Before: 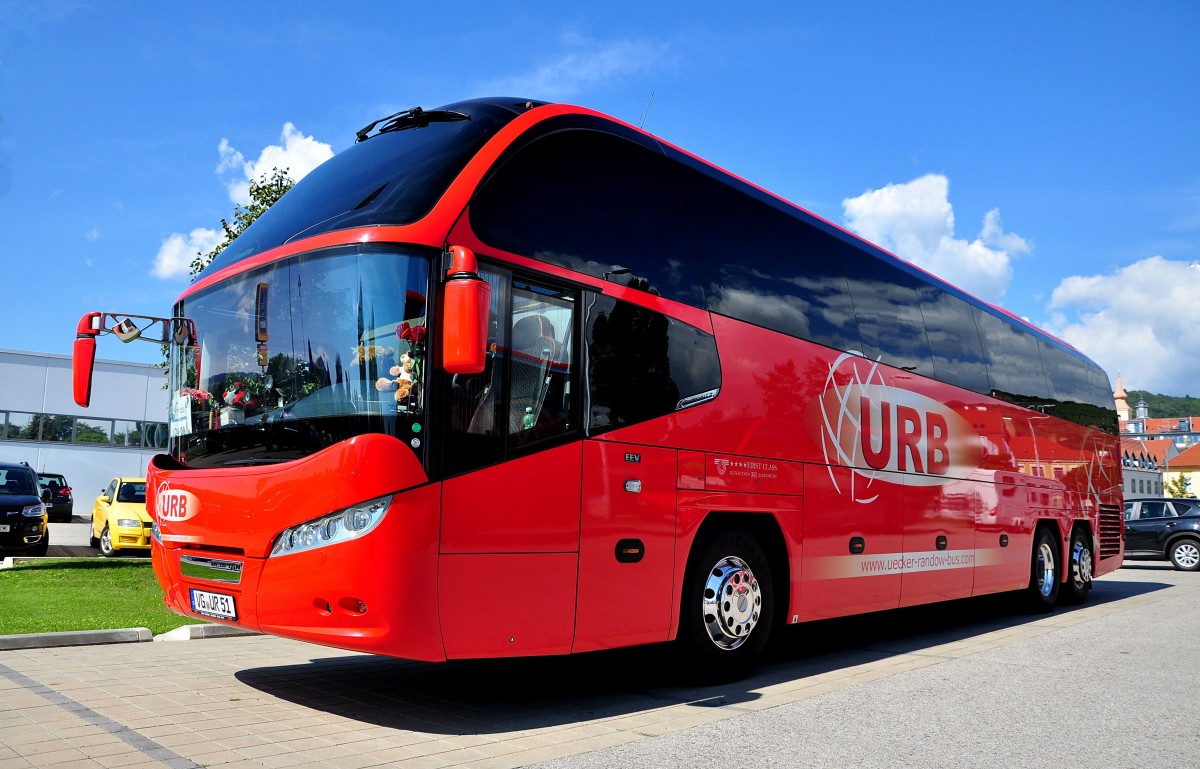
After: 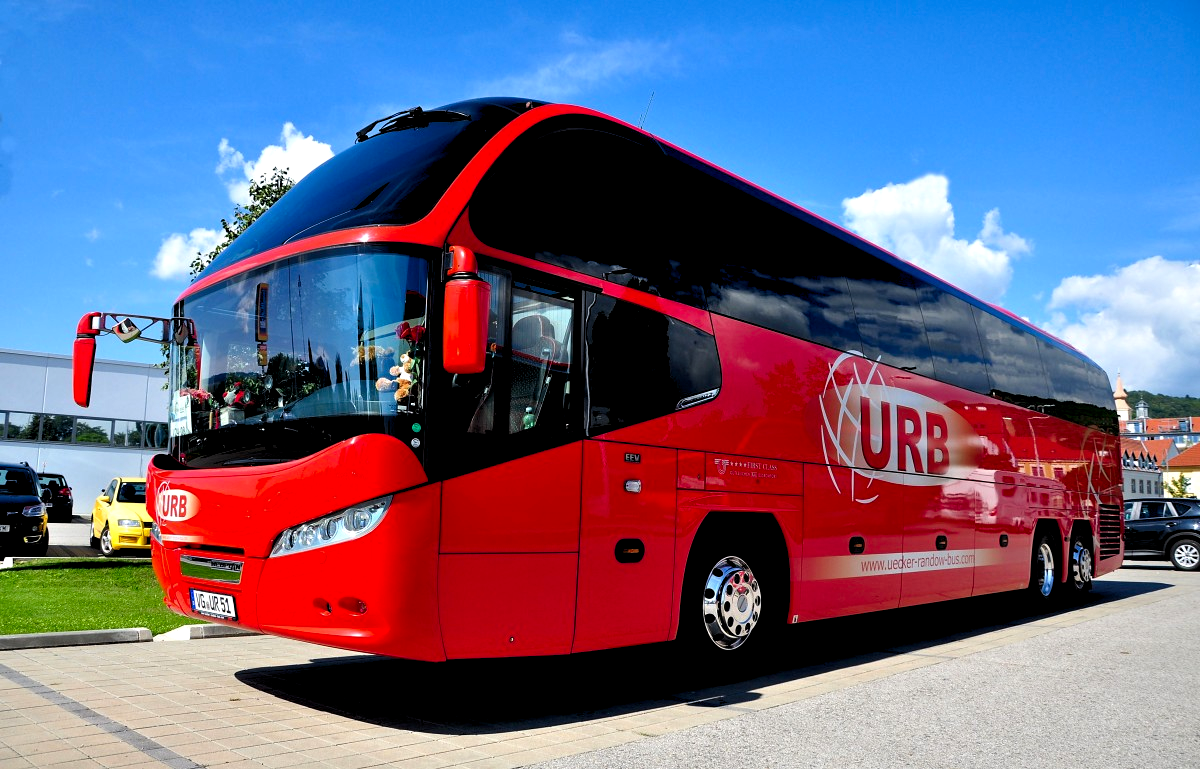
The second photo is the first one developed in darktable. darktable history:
contrast brightness saturation: contrast 0.07, brightness -0.13, saturation 0.06
rgb levels: levels [[0.01, 0.419, 0.839], [0, 0.5, 1], [0, 0.5, 1]]
